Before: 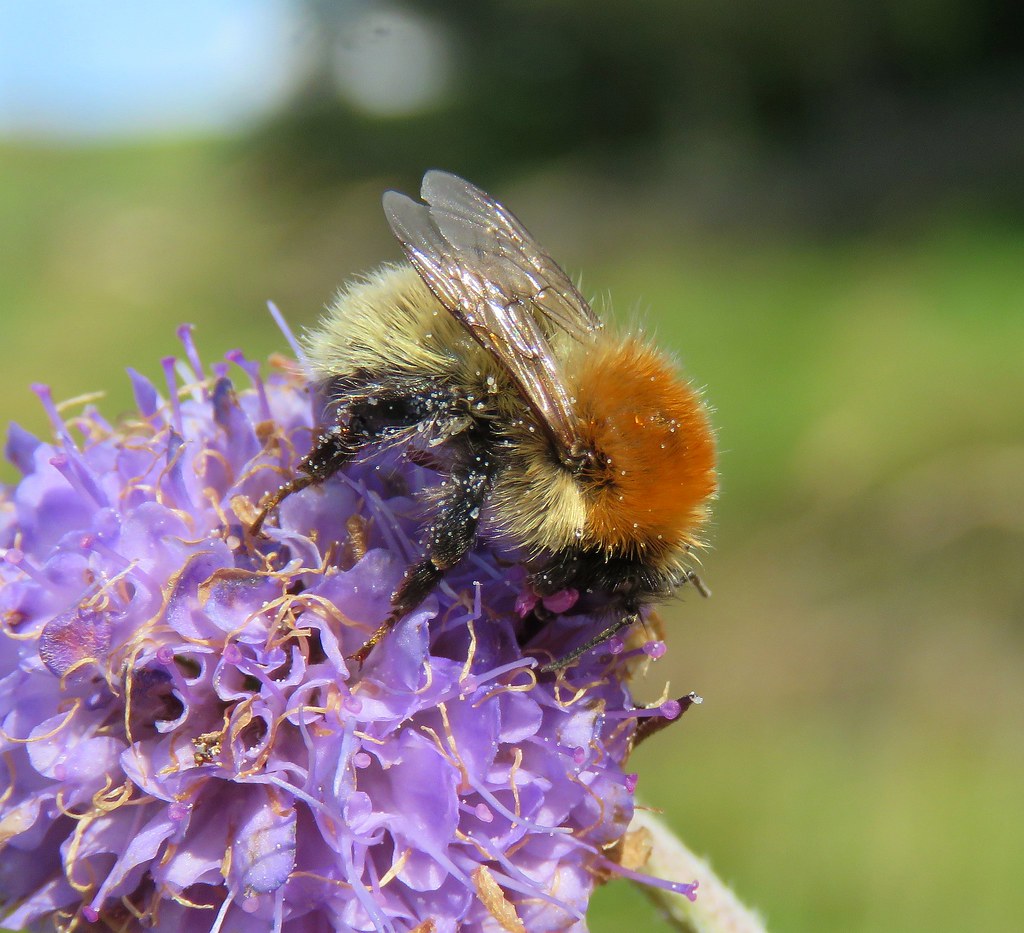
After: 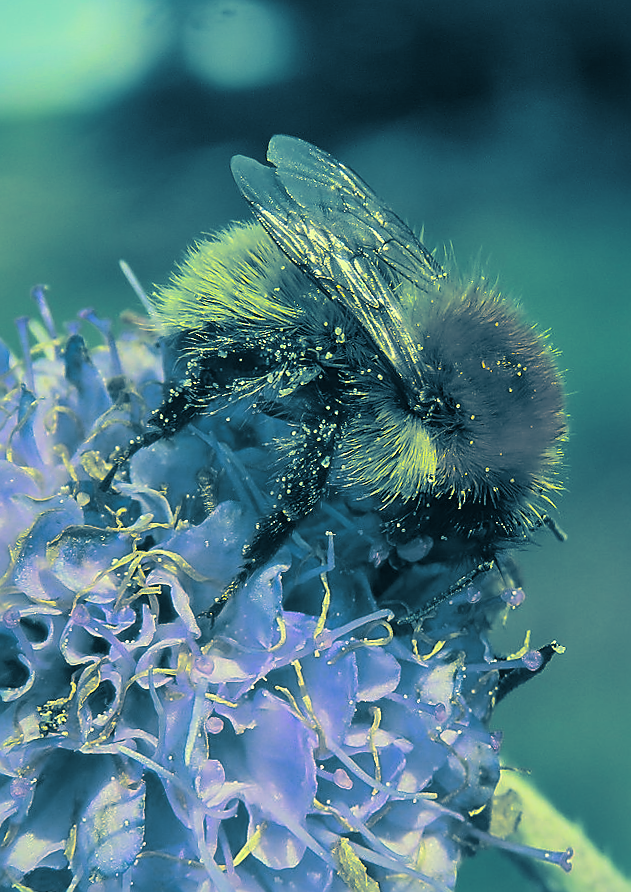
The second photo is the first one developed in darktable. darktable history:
color correction: highlights a* -15.58, highlights b* 40, shadows a* -40, shadows b* -26.18
split-toning: shadows › hue 212.4°, balance -70
crop and rotate: left 12.673%, right 20.66%
rotate and perspective: rotation -1.68°, lens shift (vertical) -0.146, crop left 0.049, crop right 0.912, crop top 0.032, crop bottom 0.96
sharpen: radius 1.4, amount 1.25, threshold 0.7
local contrast: mode bilateral grid, contrast 20, coarseness 50, detail 161%, midtone range 0.2
contrast brightness saturation: contrast -0.19, saturation 0.19
